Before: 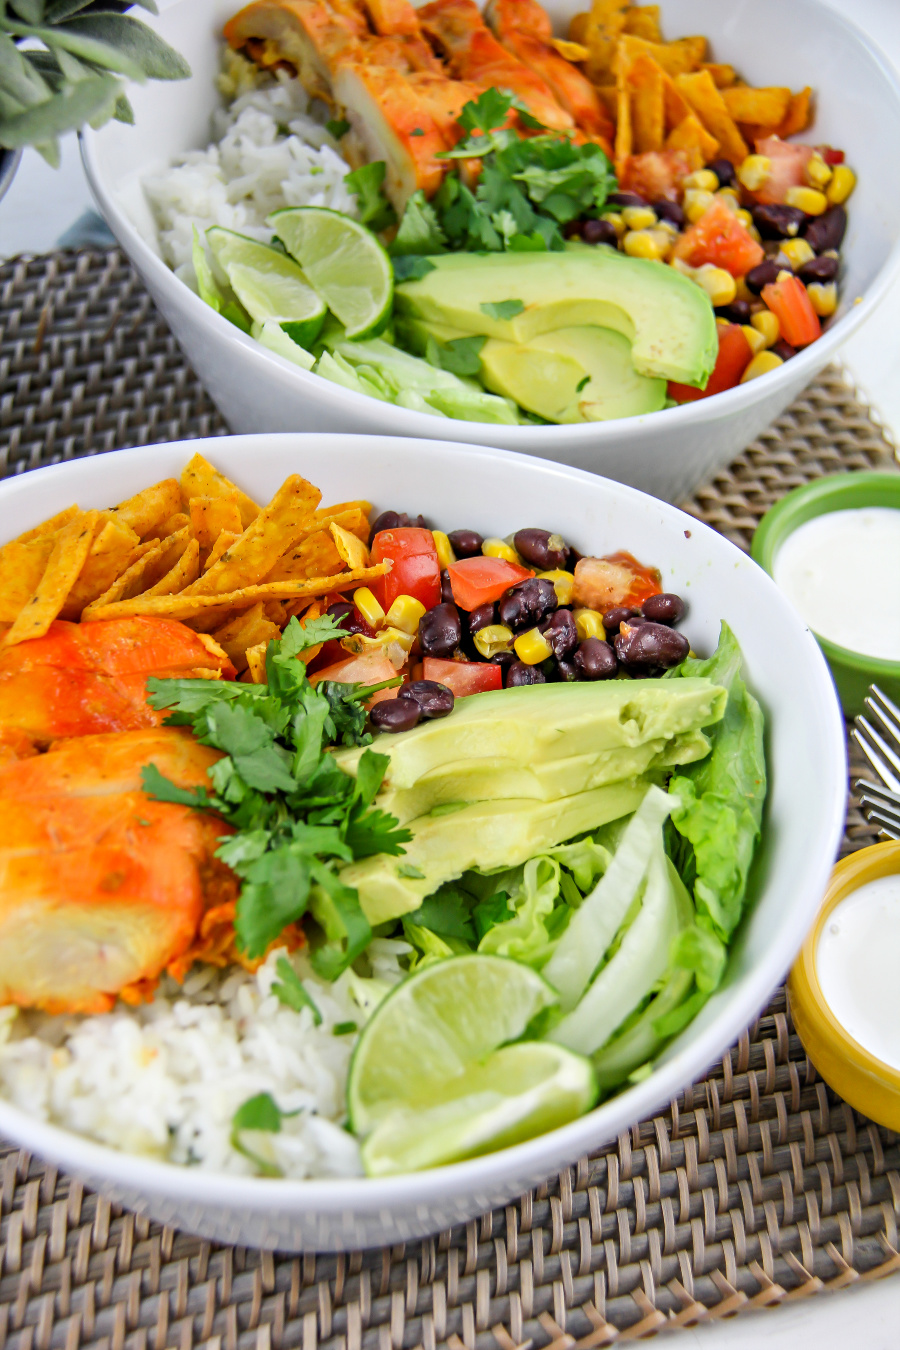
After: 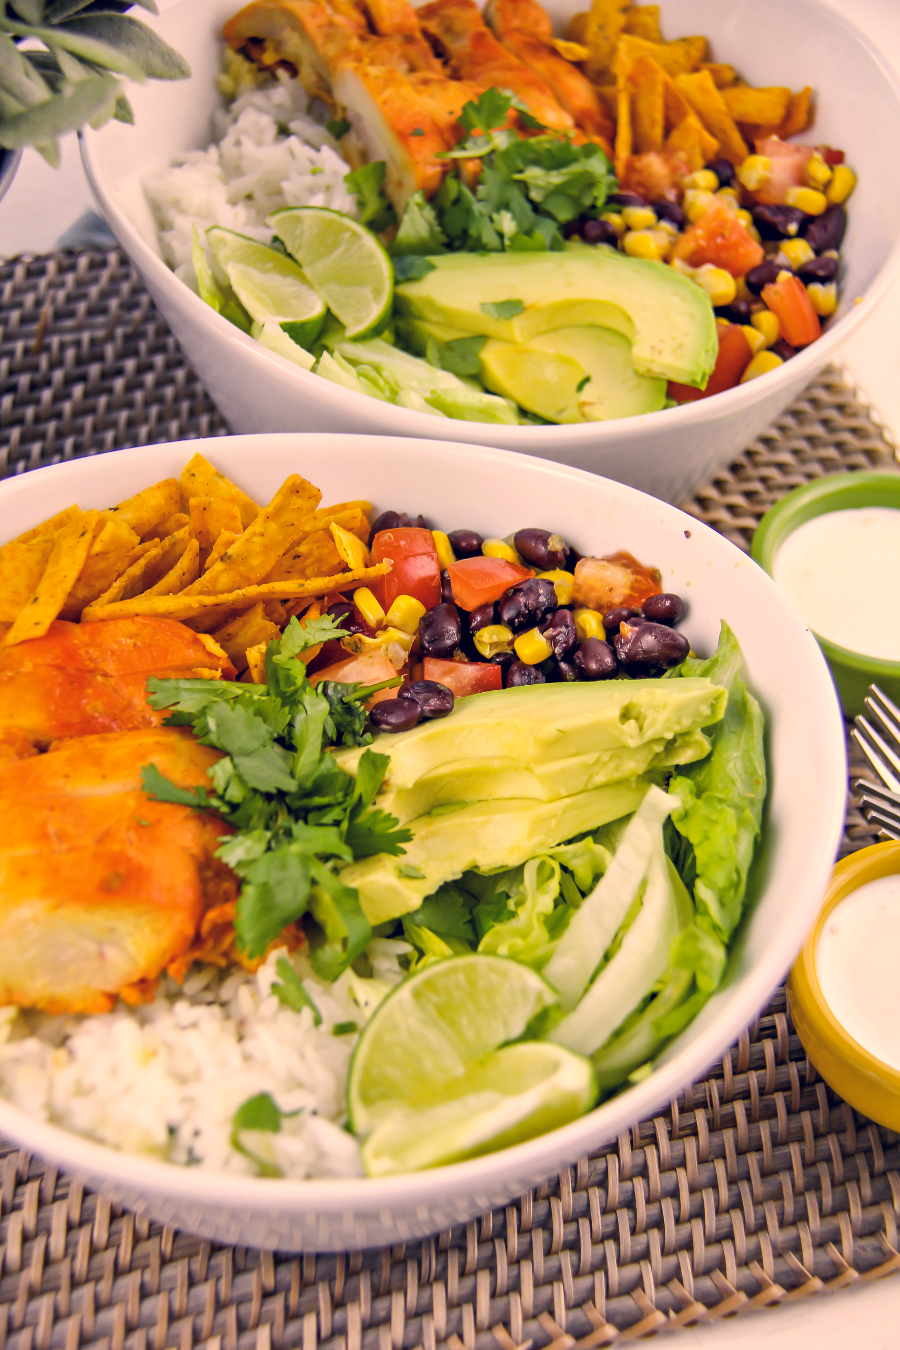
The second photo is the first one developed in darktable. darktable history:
color correction: highlights a* 19.59, highlights b* 27.49, shadows a* 3.46, shadows b* -17.28, saturation 0.73
color balance rgb: perceptual saturation grading › global saturation 30%
